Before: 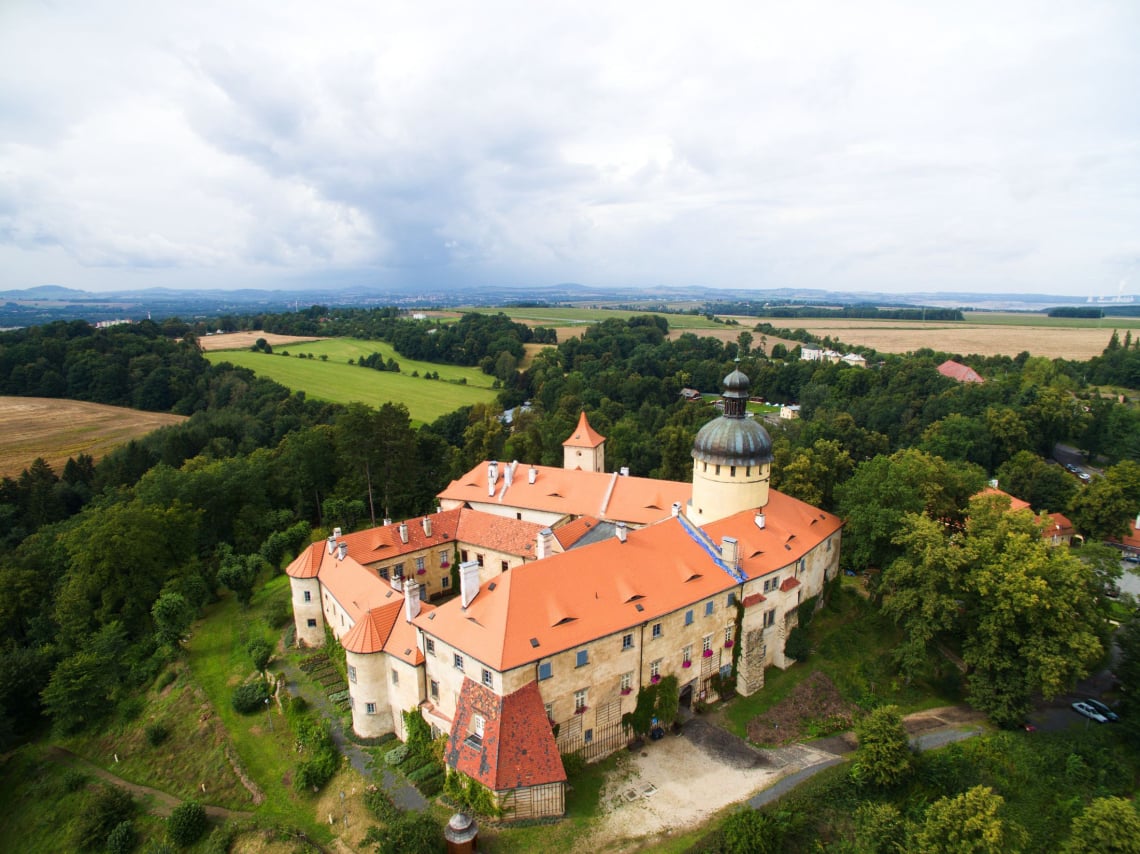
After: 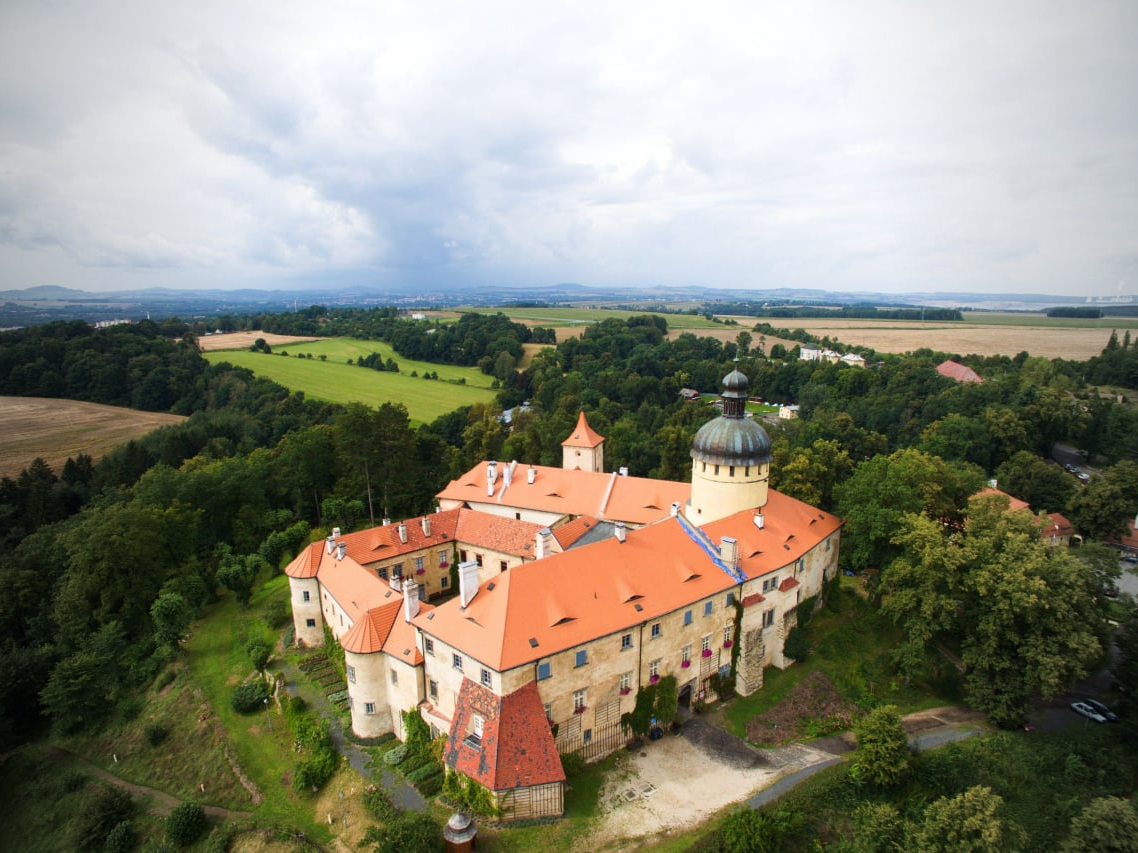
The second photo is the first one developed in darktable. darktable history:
crop and rotate: left 0.126%
vignetting: fall-off start 97%, fall-off radius 100%, width/height ratio 0.609, unbound false
